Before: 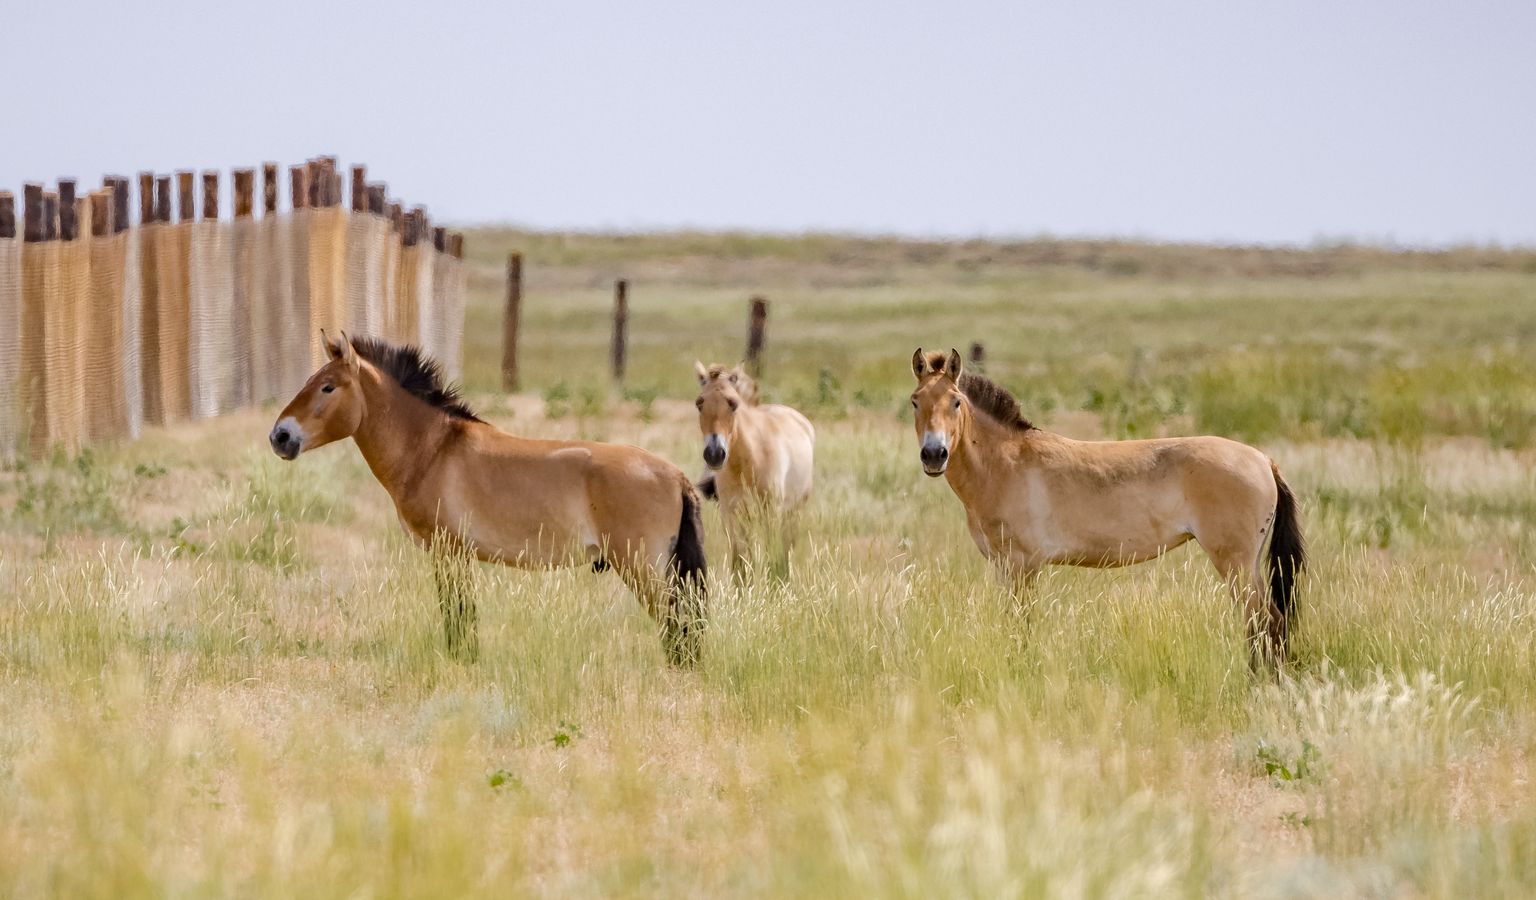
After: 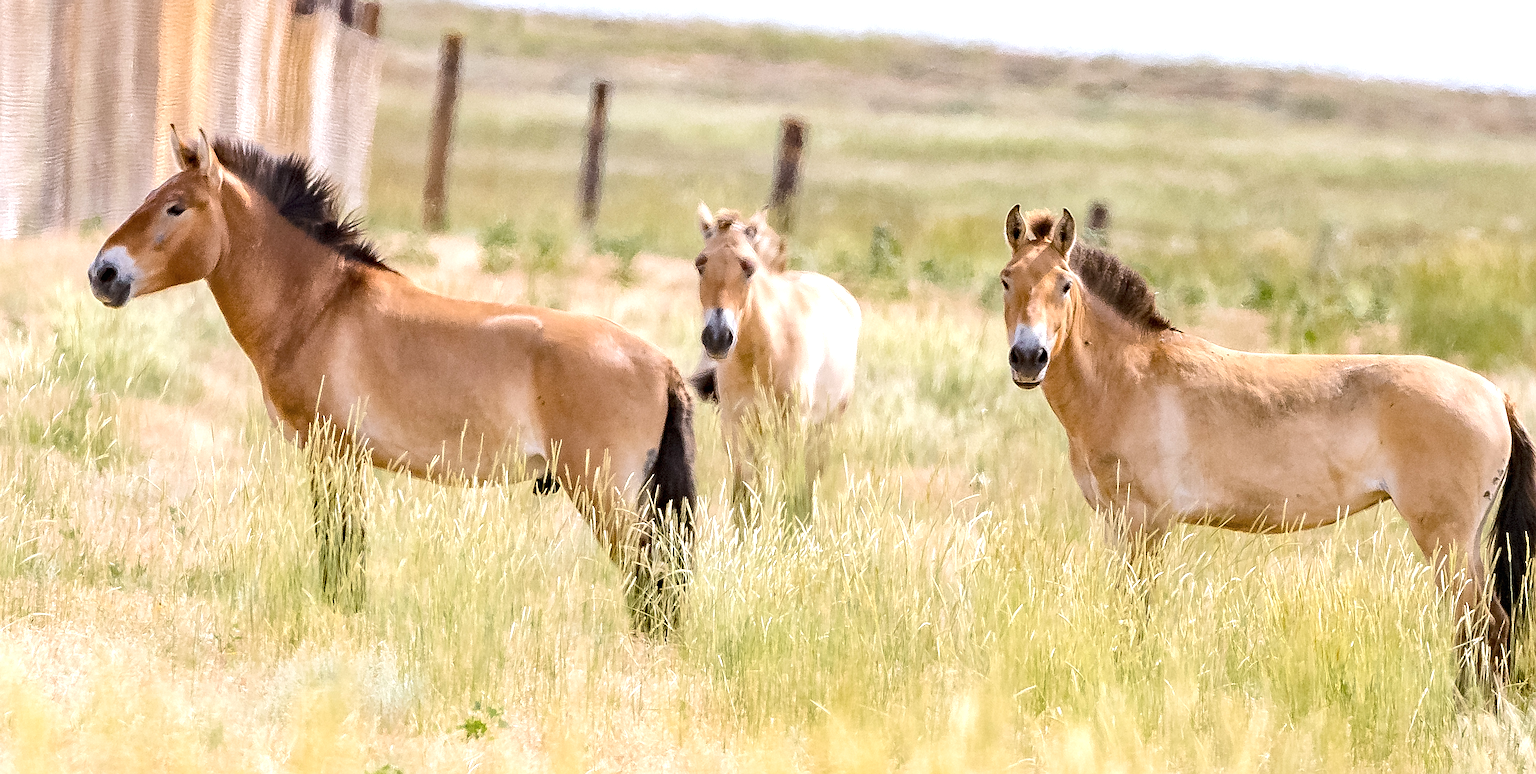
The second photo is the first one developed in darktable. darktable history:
color correction: highlights a* -0.152, highlights b* -5.71, shadows a* -0.147, shadows b* -0.095
sharpen: on, module defaults
crop and rotate: angle -3.61°, left 9.802%, top 20.986%, right 12.31%, bottom 11.973%
exposure: black level correction 0, exposure 0.499 EV, compensate exposure bias true, compensate highlight preservation false
